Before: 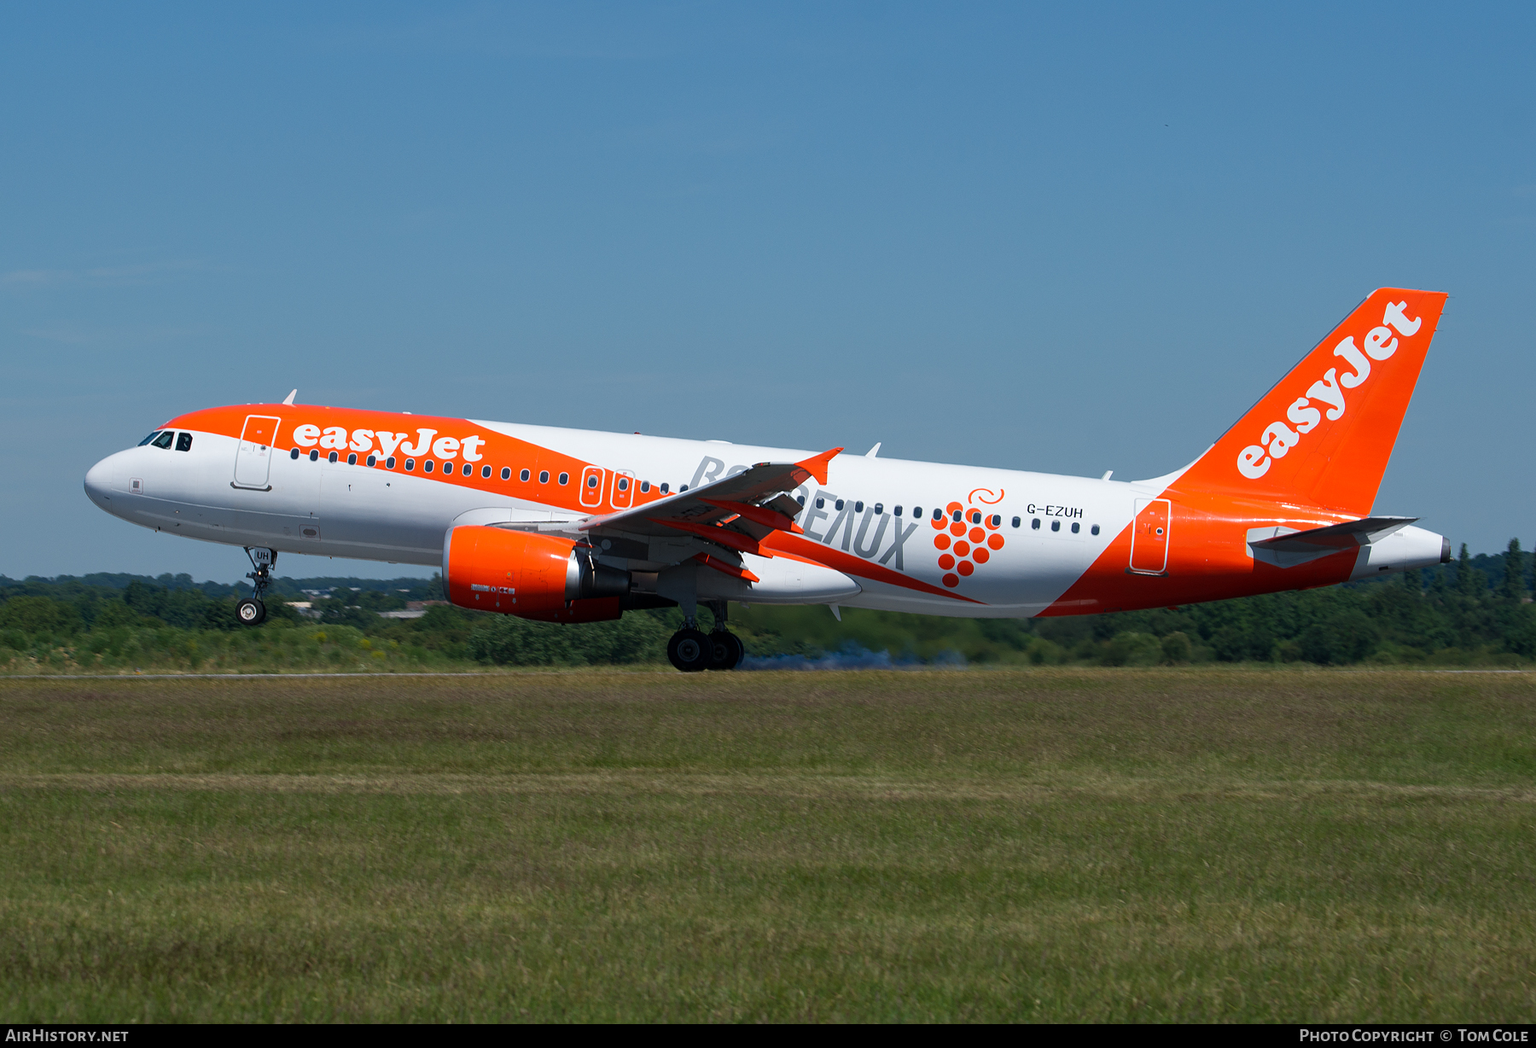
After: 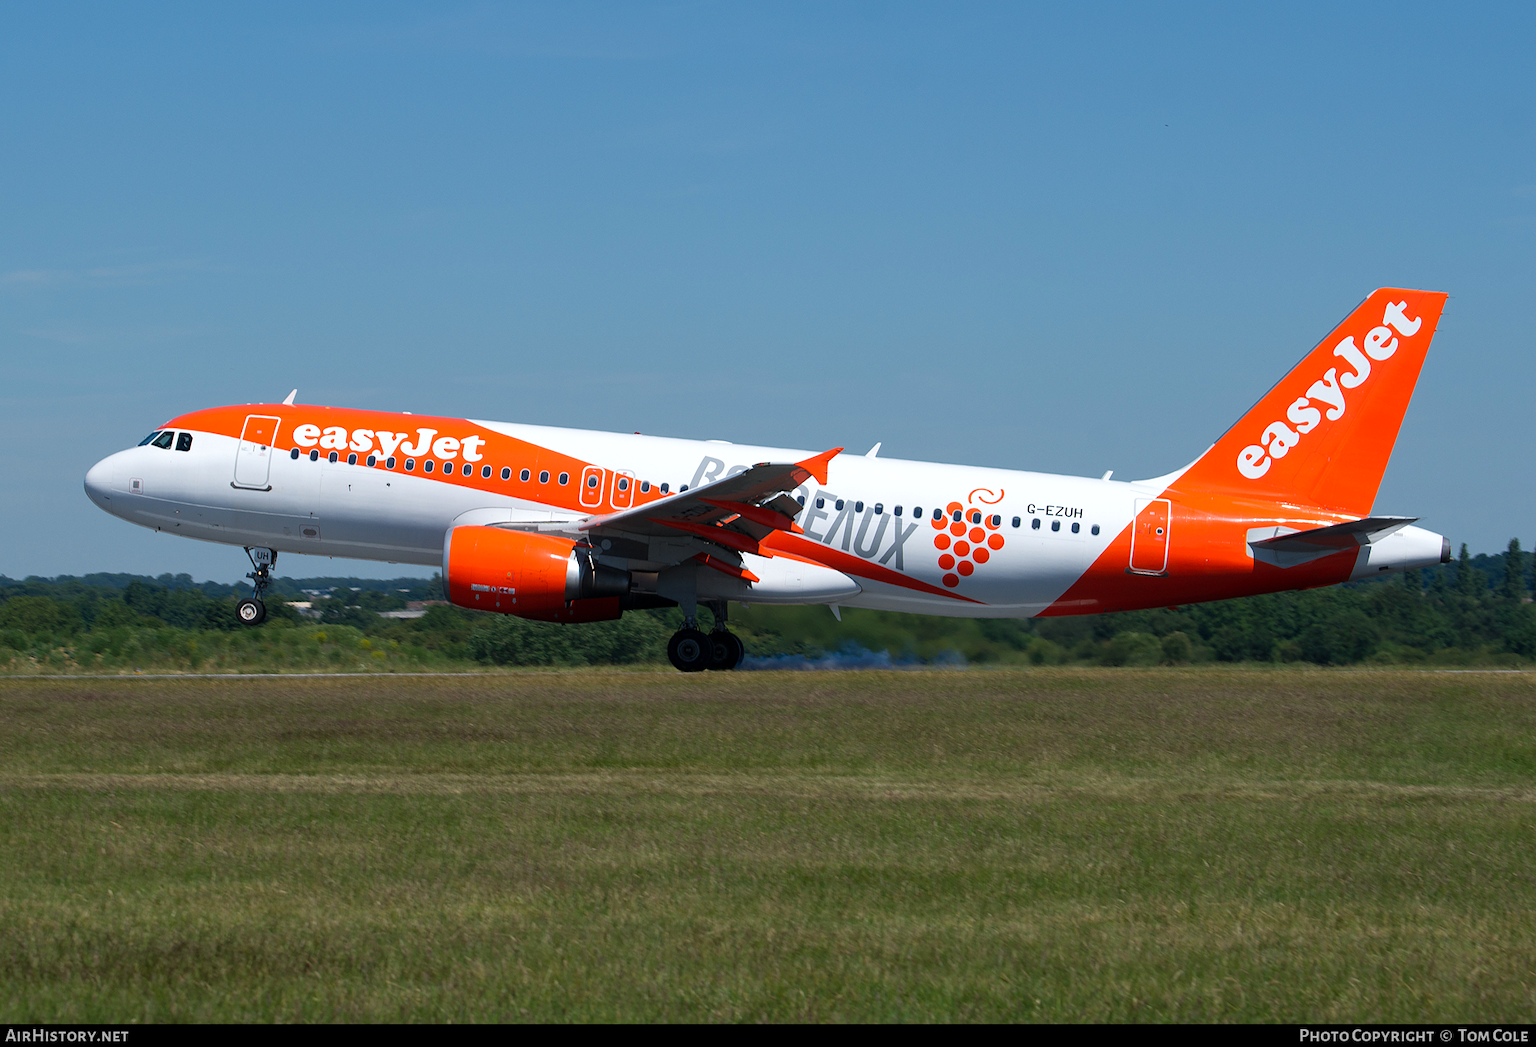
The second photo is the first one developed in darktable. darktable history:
levels: gray 50.79%, levels [0, 0.474, 0.947]
